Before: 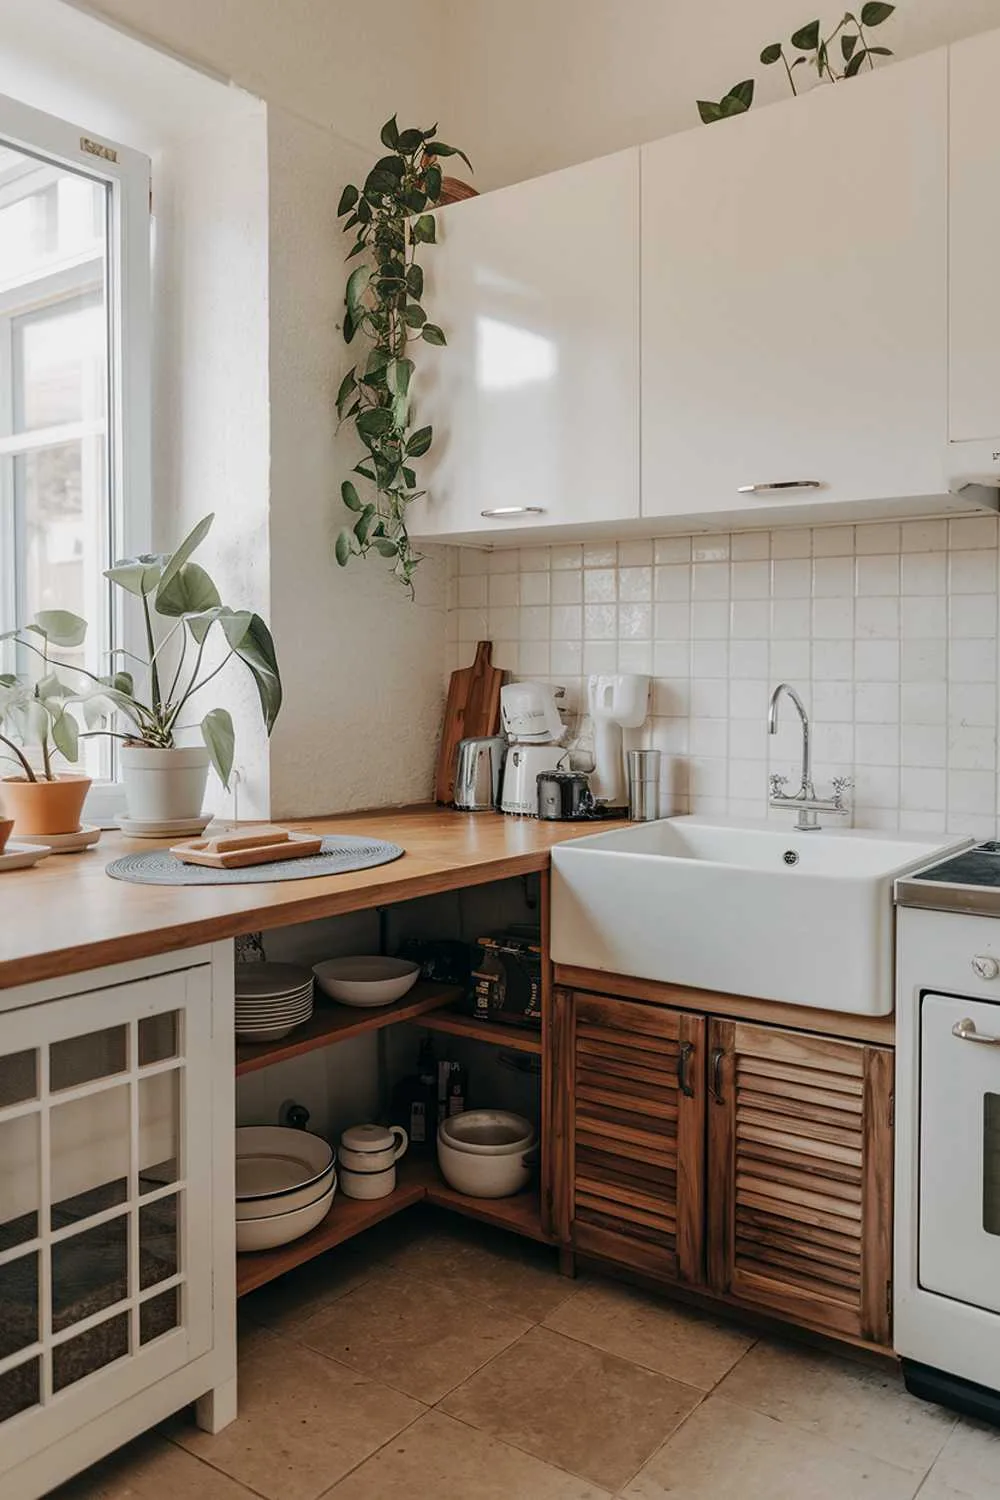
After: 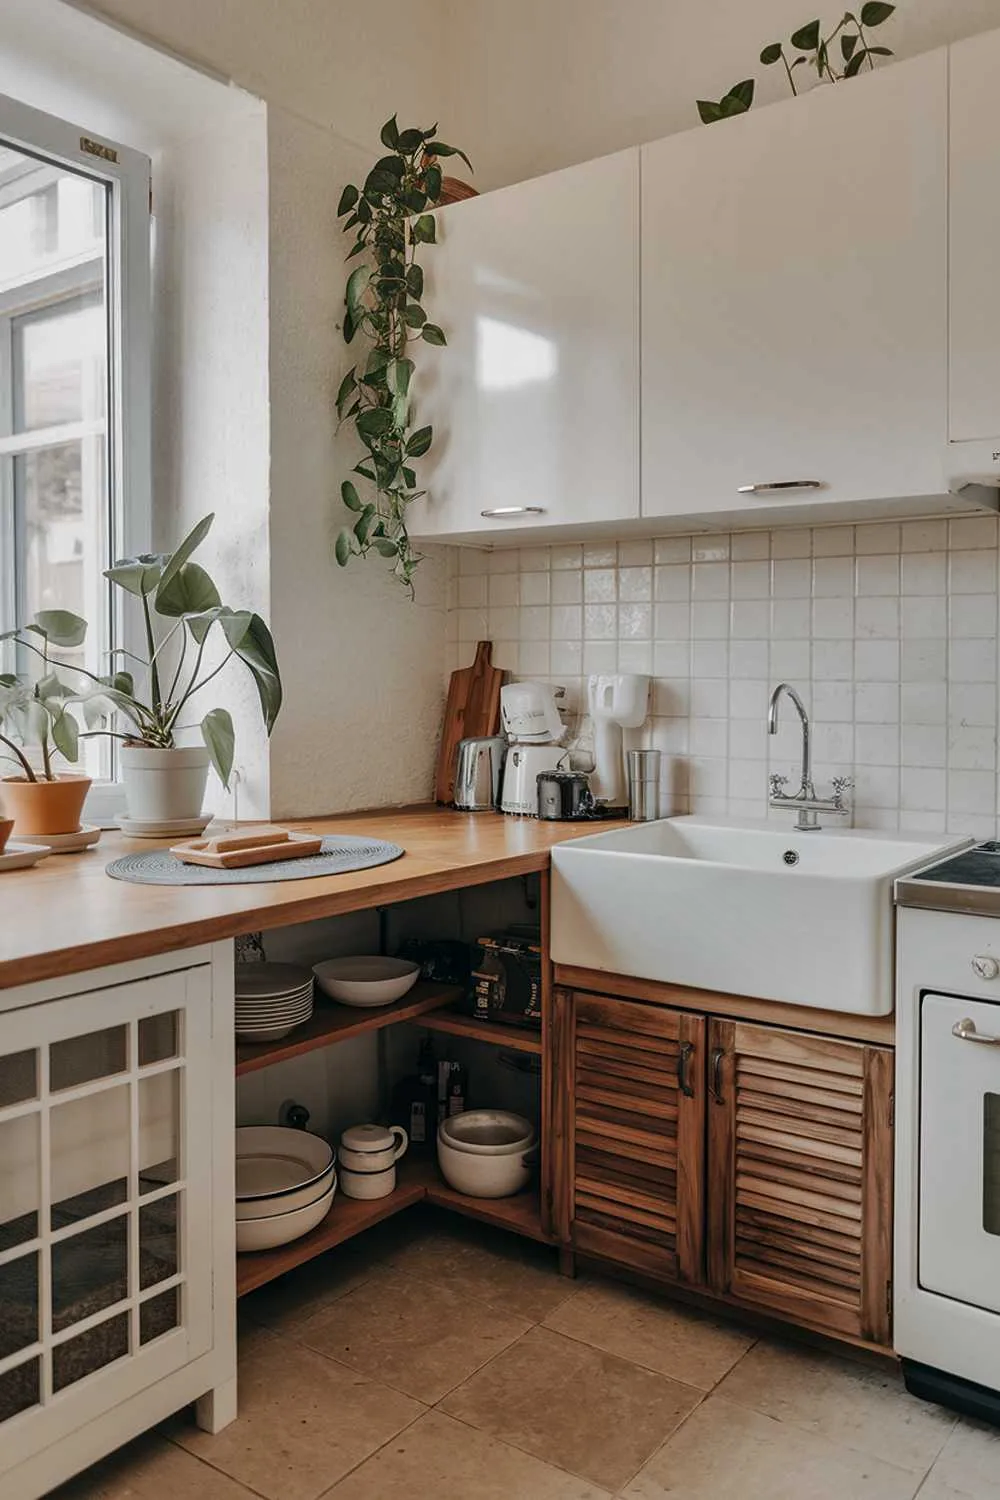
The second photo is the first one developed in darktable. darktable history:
shadows and highlights: shadows 30.73, highlights -62.43, soften with gaussian
